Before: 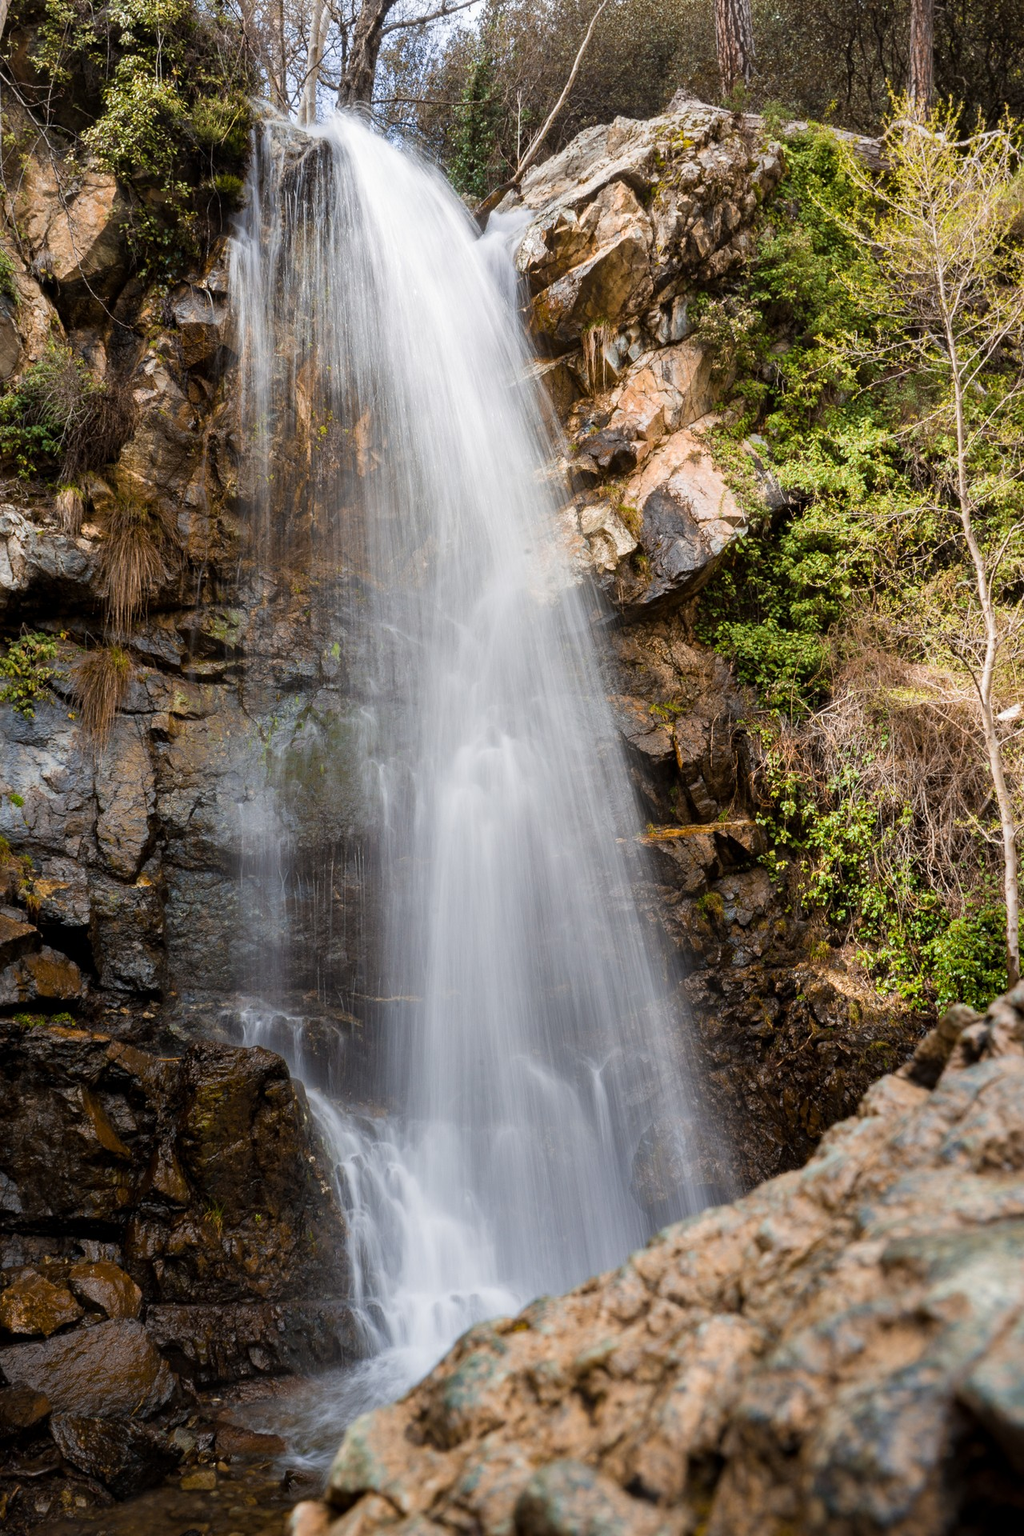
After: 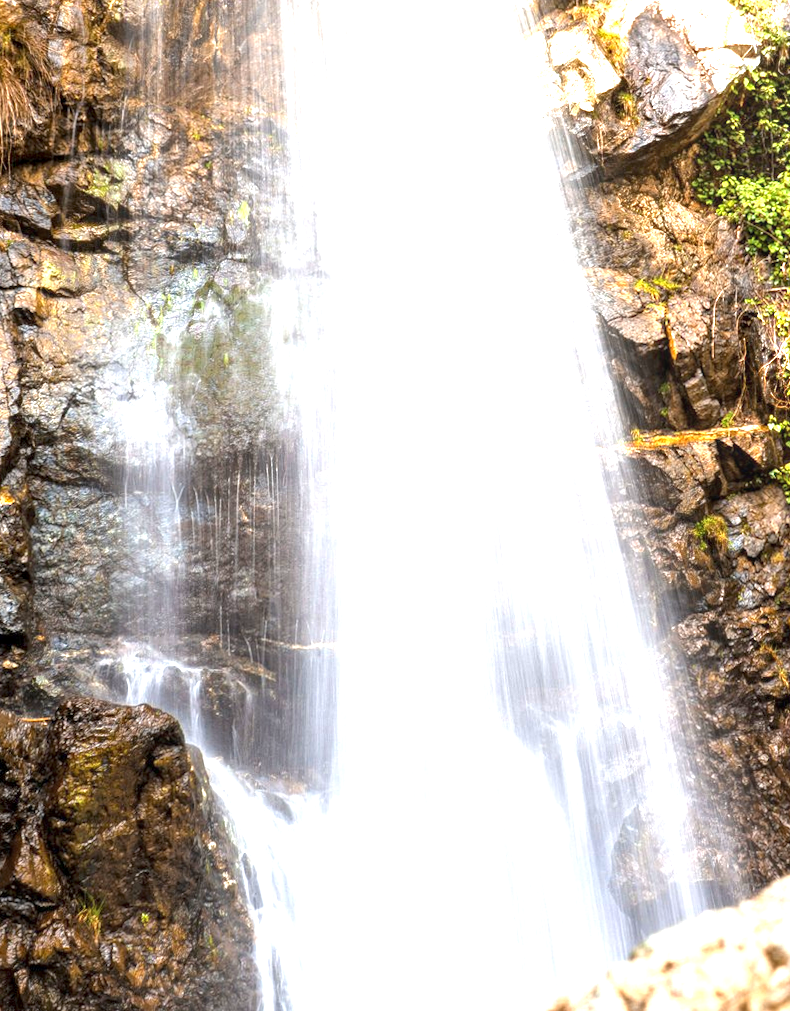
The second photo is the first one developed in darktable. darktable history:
crop: left 13.312%, top 31.28%, right 24.627%, bottom 15.582%
local contrast: on, module defaults
rotate and perspective: rotation 0.192°, lens shift (horizontal) -0.015, crop left 0.005, crop right 0.996, crop top 0.006, crop bottom 0.99
exposure: black level correction 0, exposure 1.975 EV, compensate exposure bias true, compensate highlight preservation false
